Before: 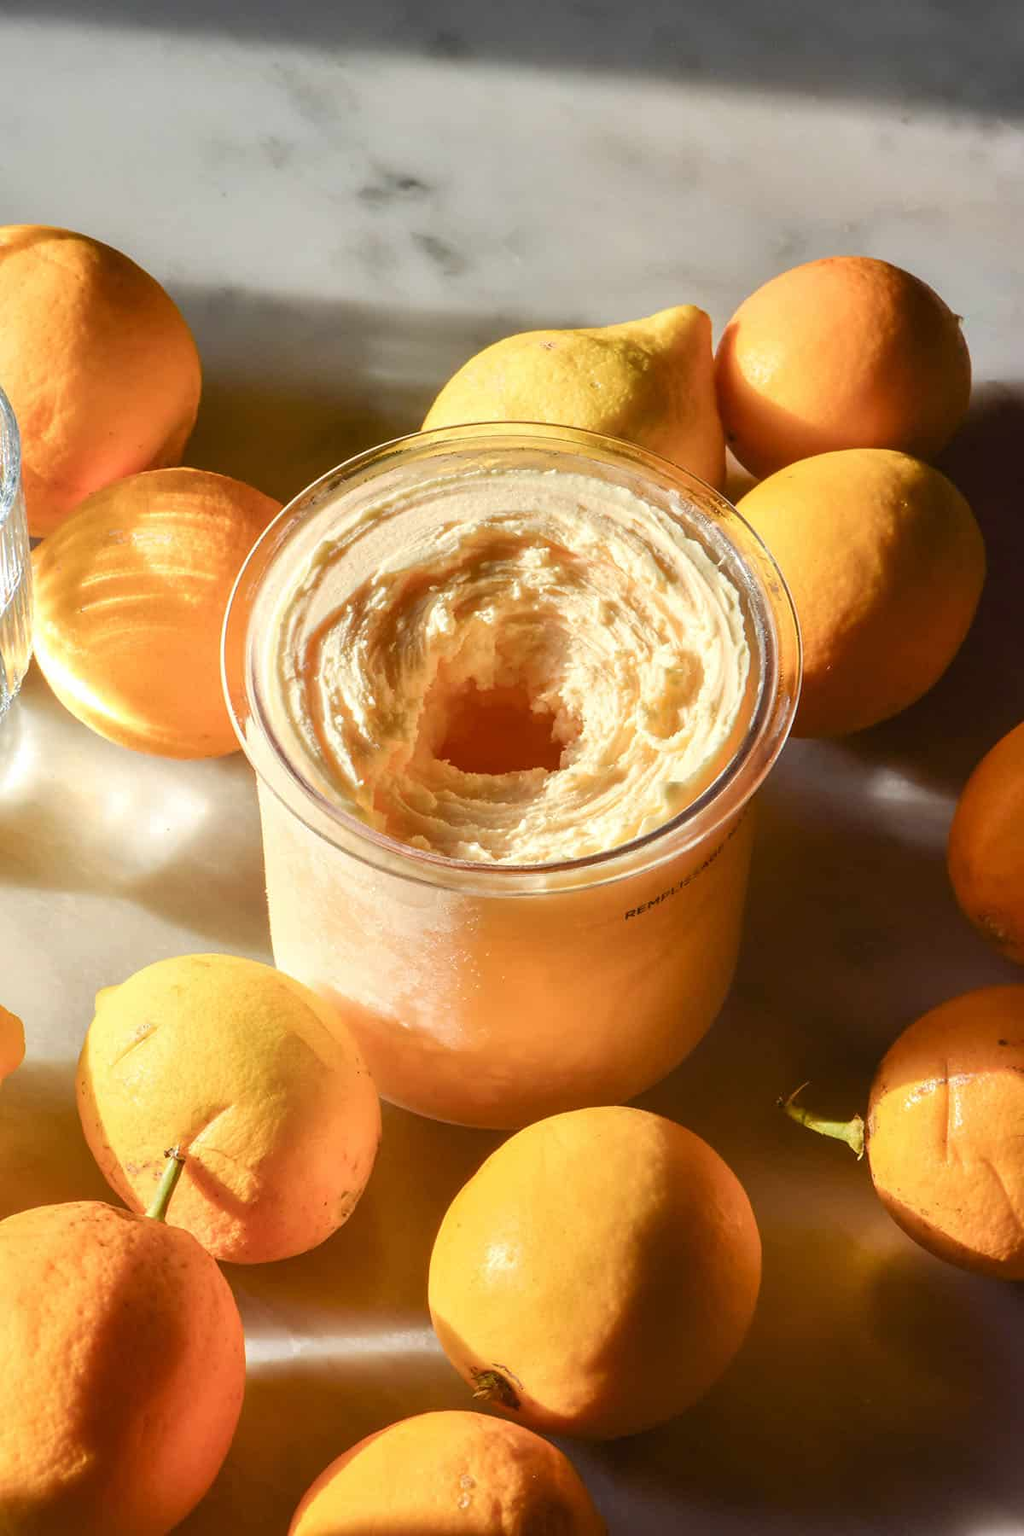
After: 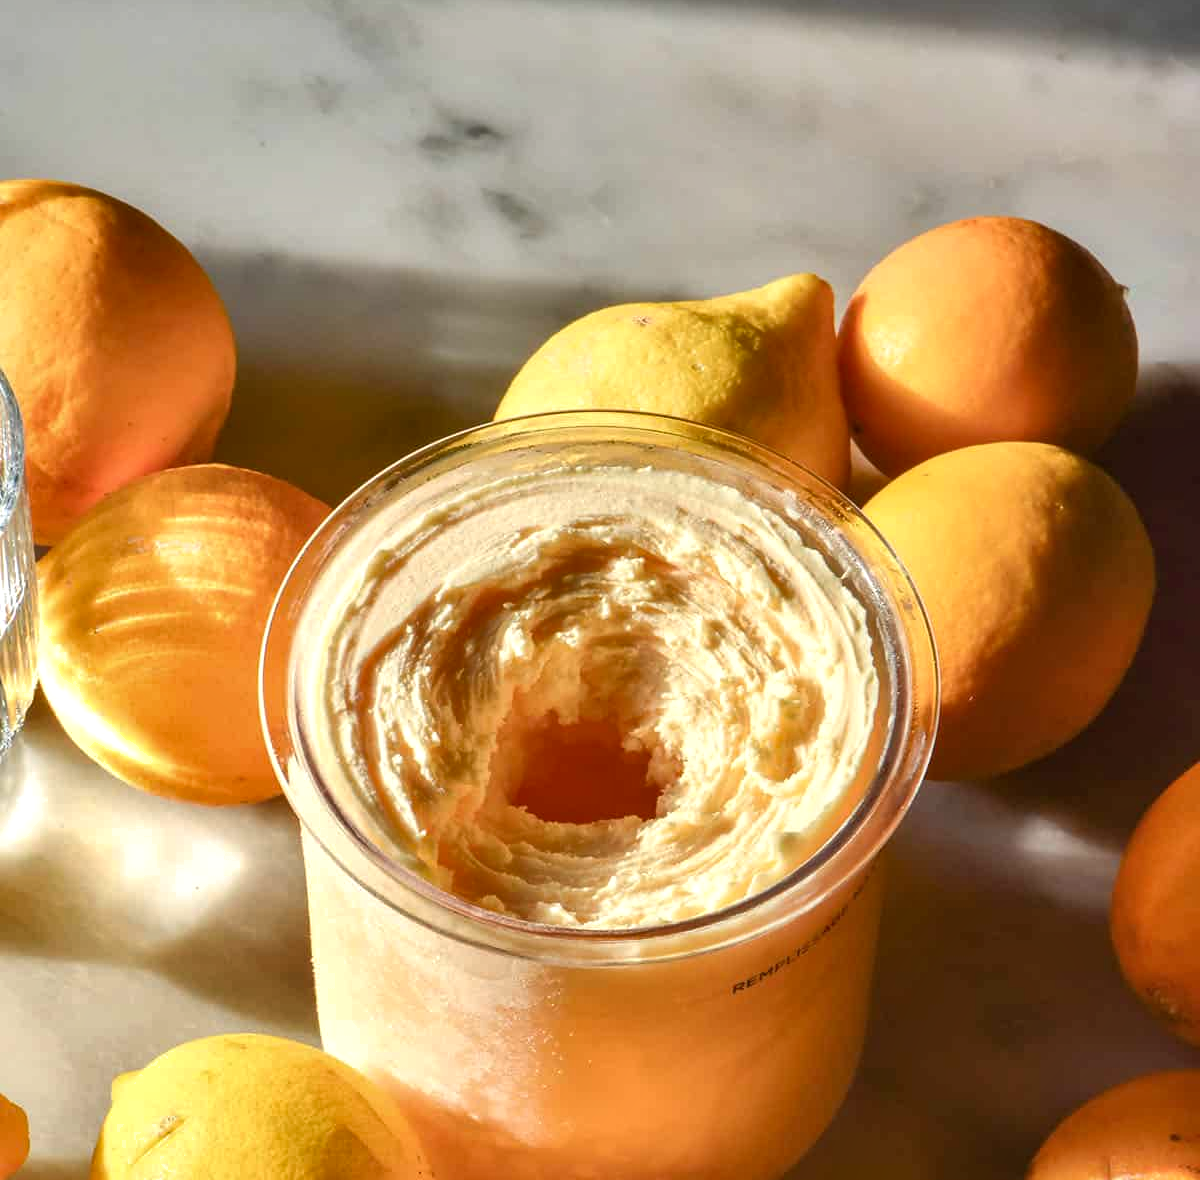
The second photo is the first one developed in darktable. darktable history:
shadows and highlights: white point adjustment 0.055, soften with gaussian
crop and rotate: top 4.719%, bottom 29.686%
exposure: black level correction 0.001, exposure 0.137 EV, compensate exposure bias true, compensate highlight preservation false
